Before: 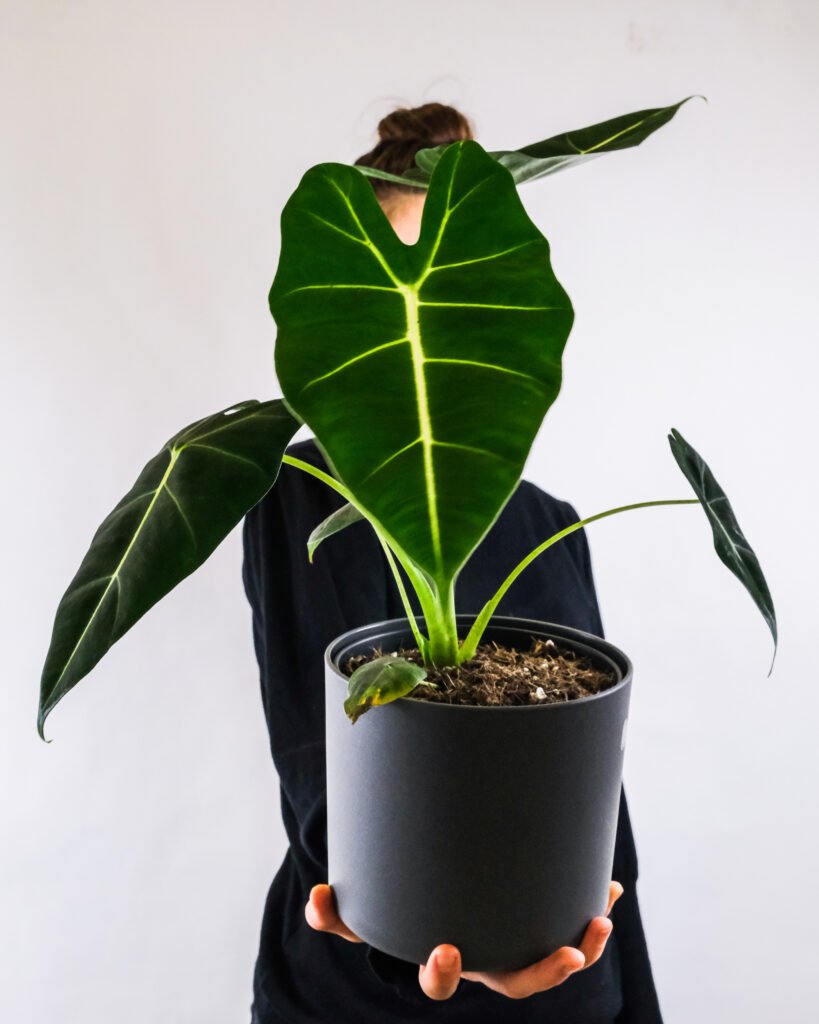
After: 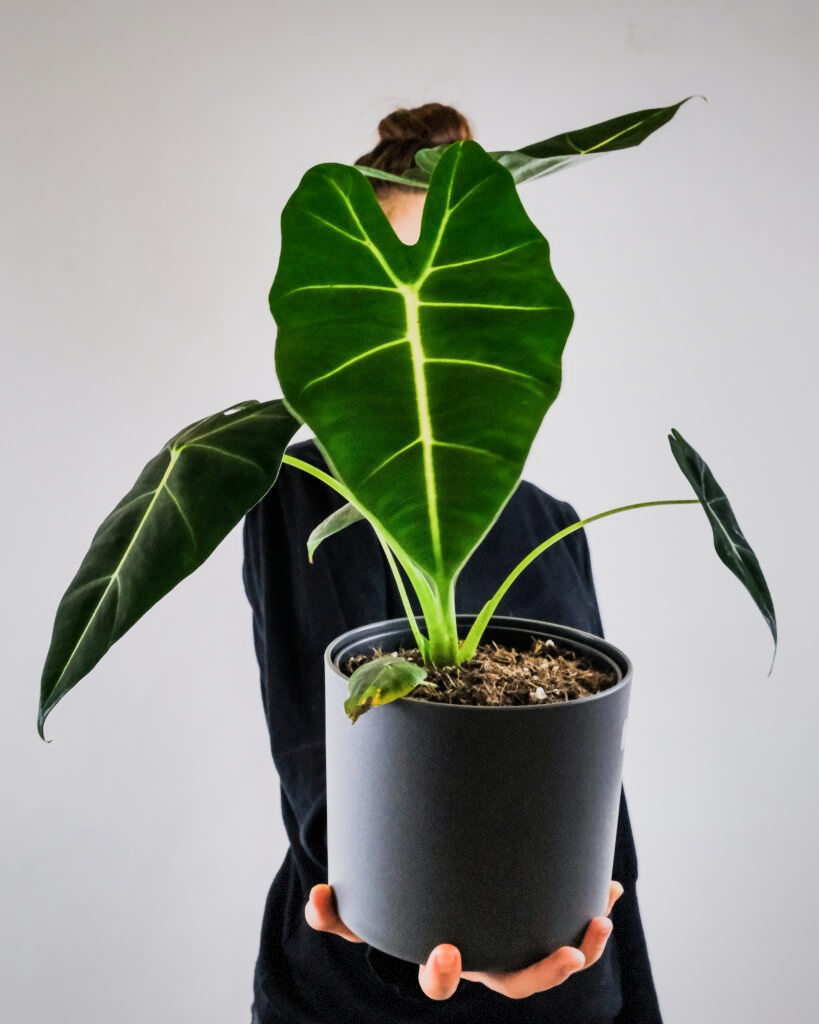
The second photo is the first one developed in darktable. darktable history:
vignetting: fall-off start 85%, fall-off radius 80%, brightness -0.182, saturation -0.3, width/height ratio 1.219, dithering 8-bit output, unbound false
filmic rgb: black relative exposure -16 EV, white relative exposure 6.12 EV, hardness 5.22
exposure: exposure 0.657 EV, compensate highlight preservation false
shadows and highlights: soften with gaussian
